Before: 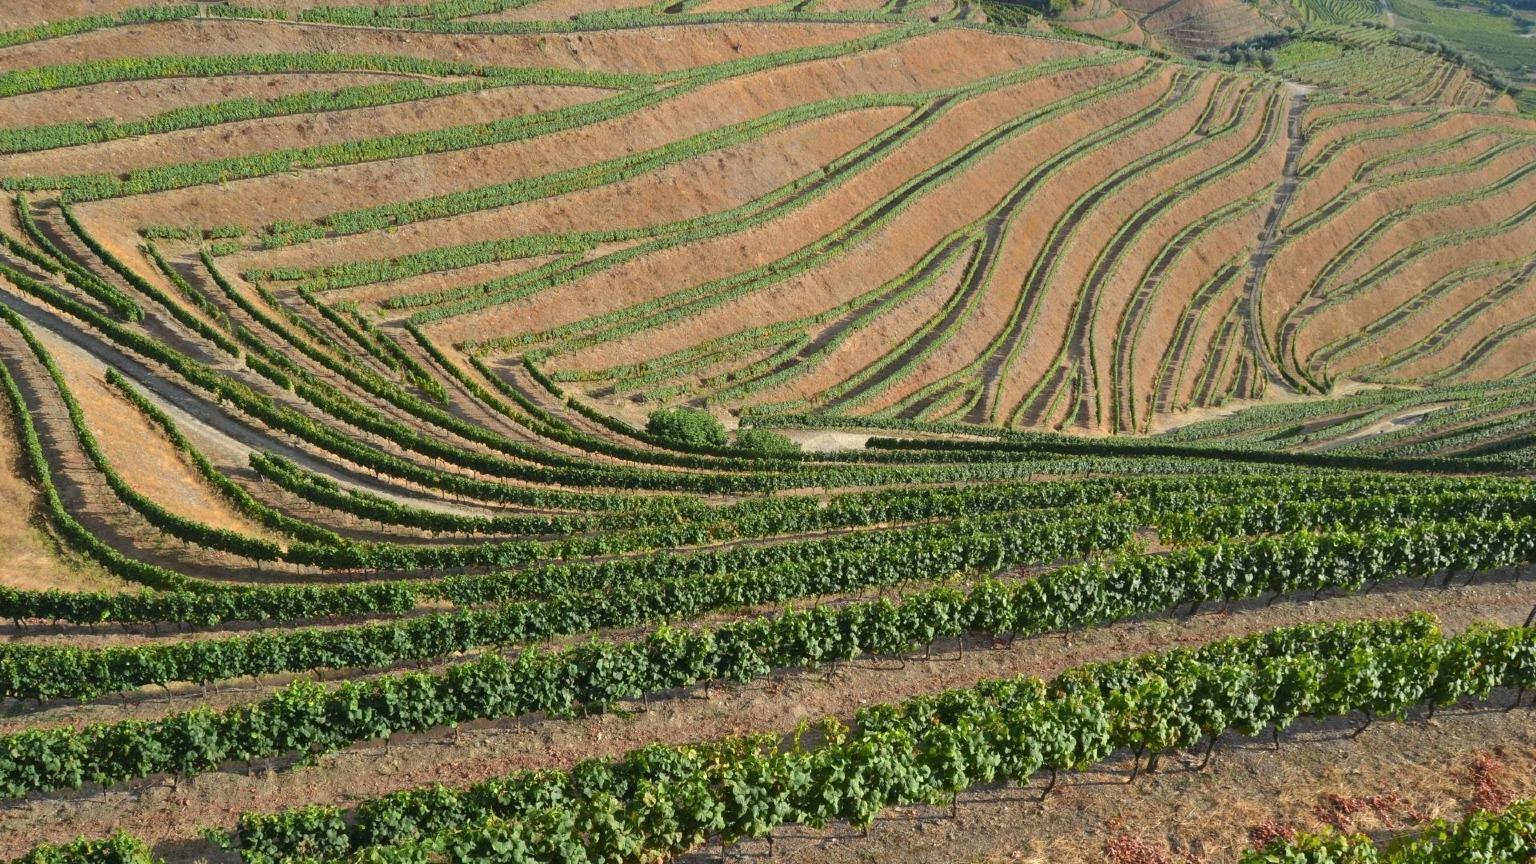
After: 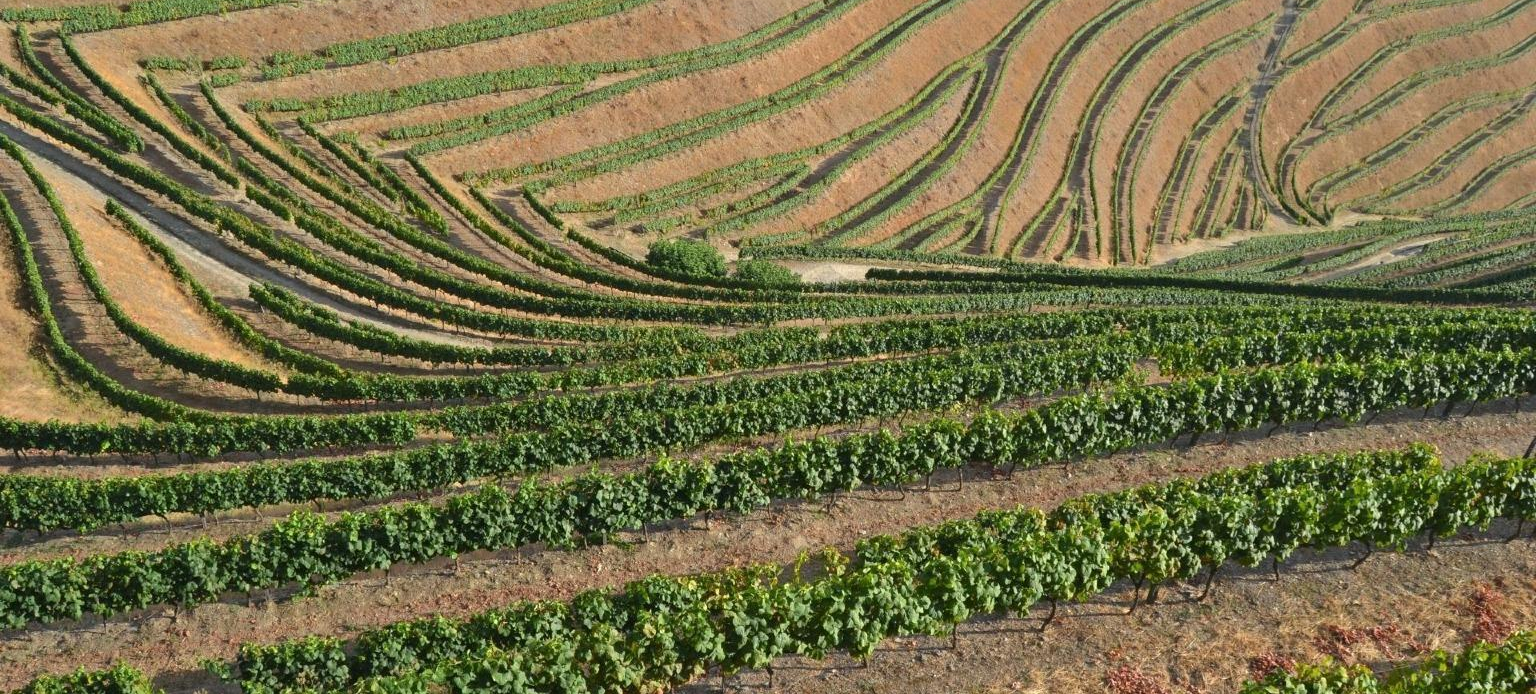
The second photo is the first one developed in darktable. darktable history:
crop and rotate: top 19.58%
